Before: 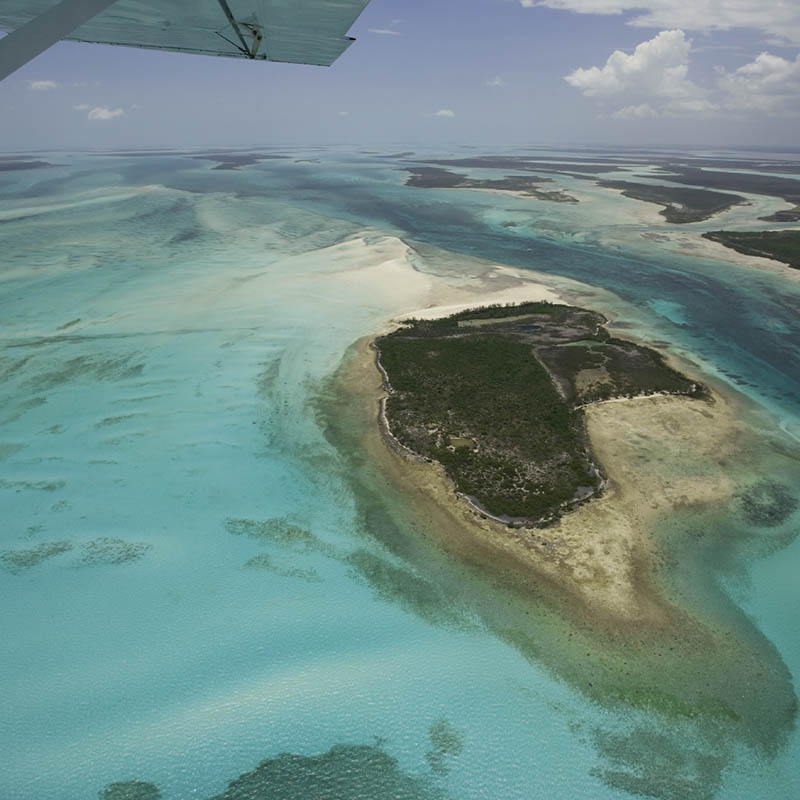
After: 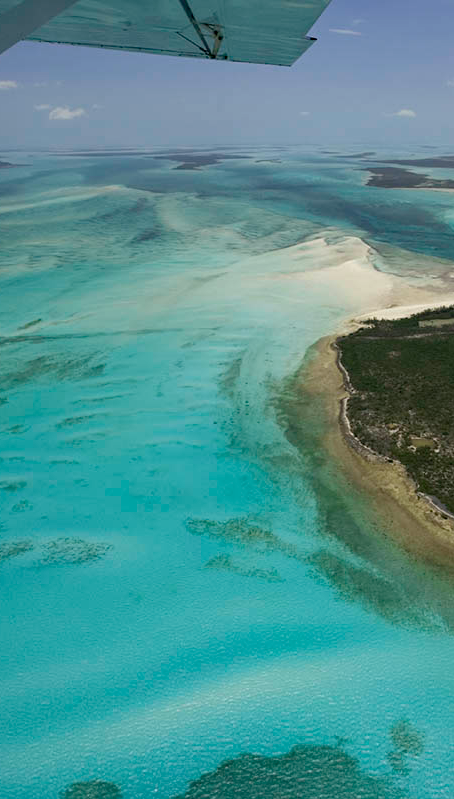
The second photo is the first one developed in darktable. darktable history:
haze removal: compatibility mode true, adaptive false
crop: left 4.99%, right 38.224%
